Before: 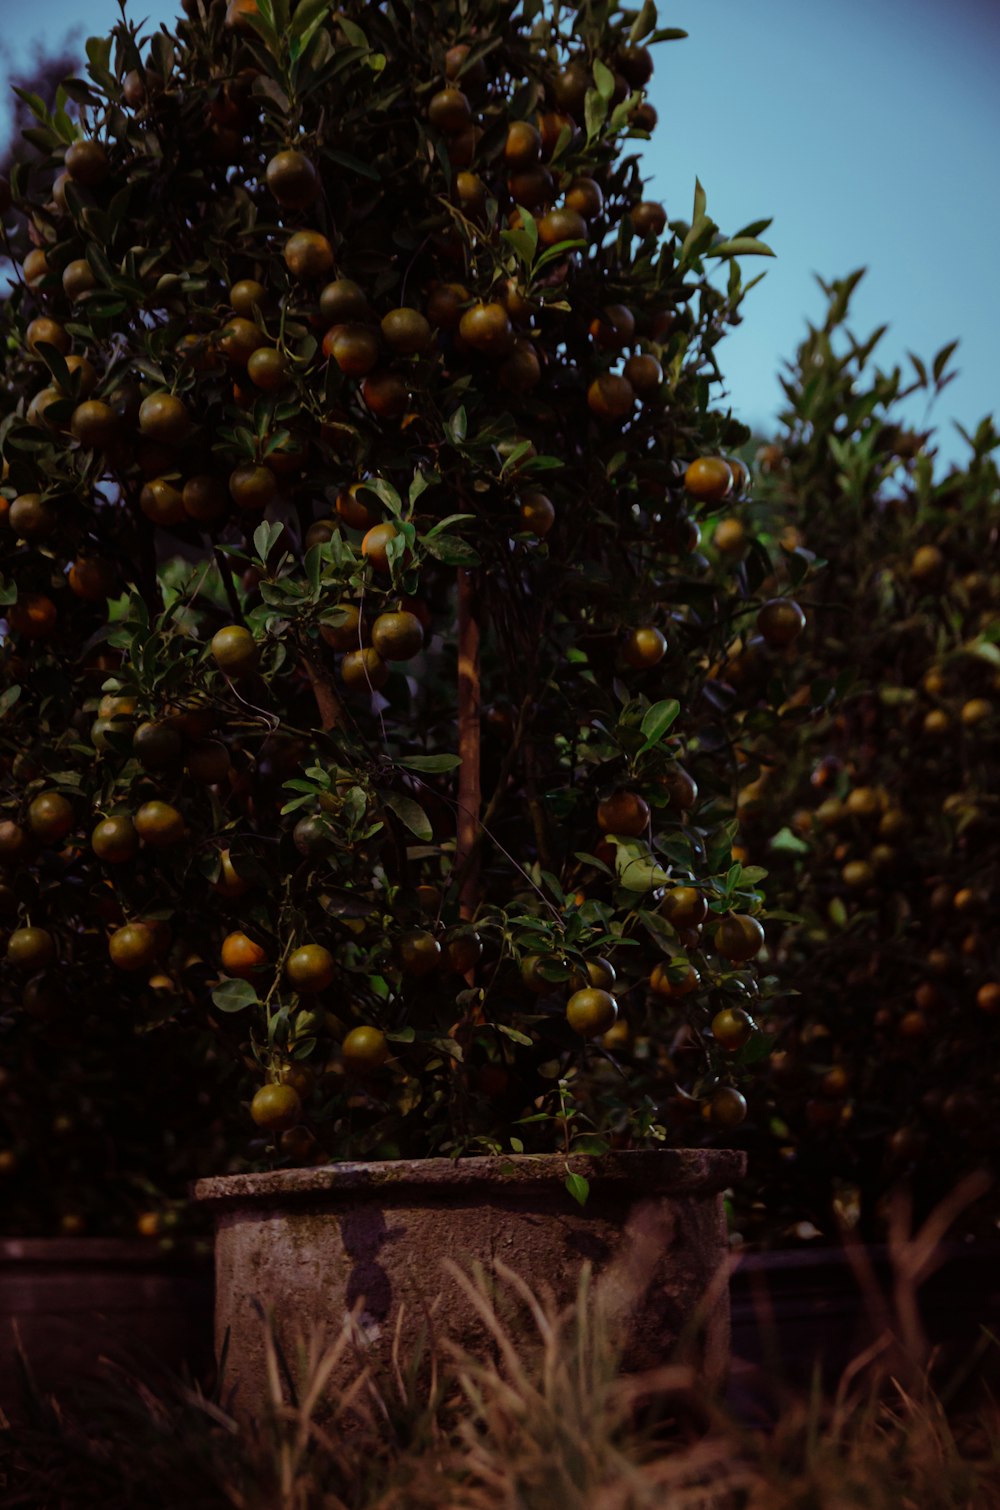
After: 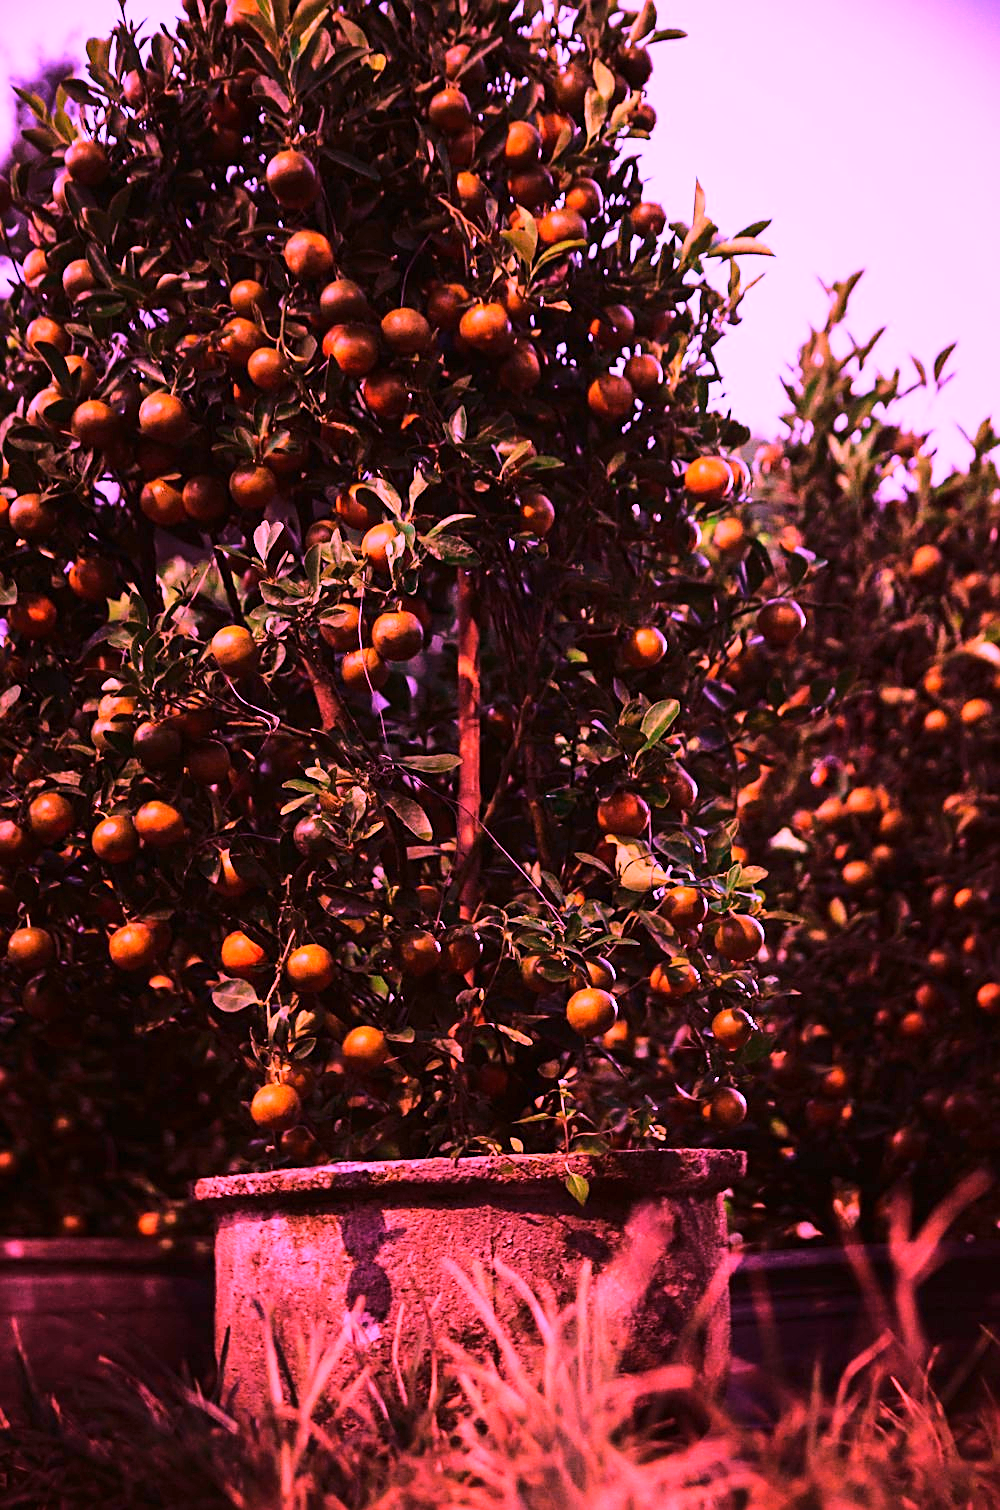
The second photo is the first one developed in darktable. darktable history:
white balance: red 2.012, blue 1.687
sharpen: on, module defaults
base curve: curves: ch0 [(0, 0) (0.028, 0.03) (0.121, 0.232) (0.46, 0.748) (0.859, 0.968) (1, 1)]
exposure: black level correction 0, exposure 0.877 EV, compensate exposure bias true, compensate highlight preservation false | blend: blend mode normal, opacity 100%; mask: uniform (no mask)
